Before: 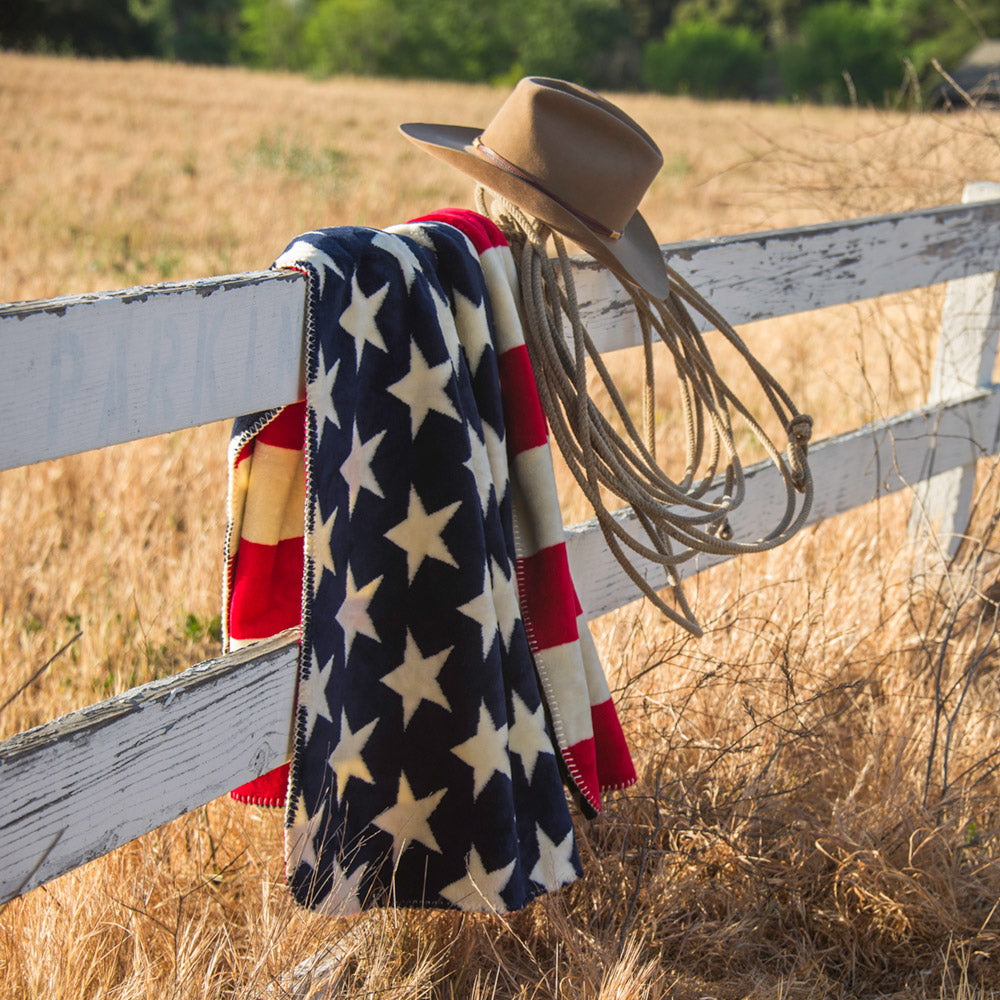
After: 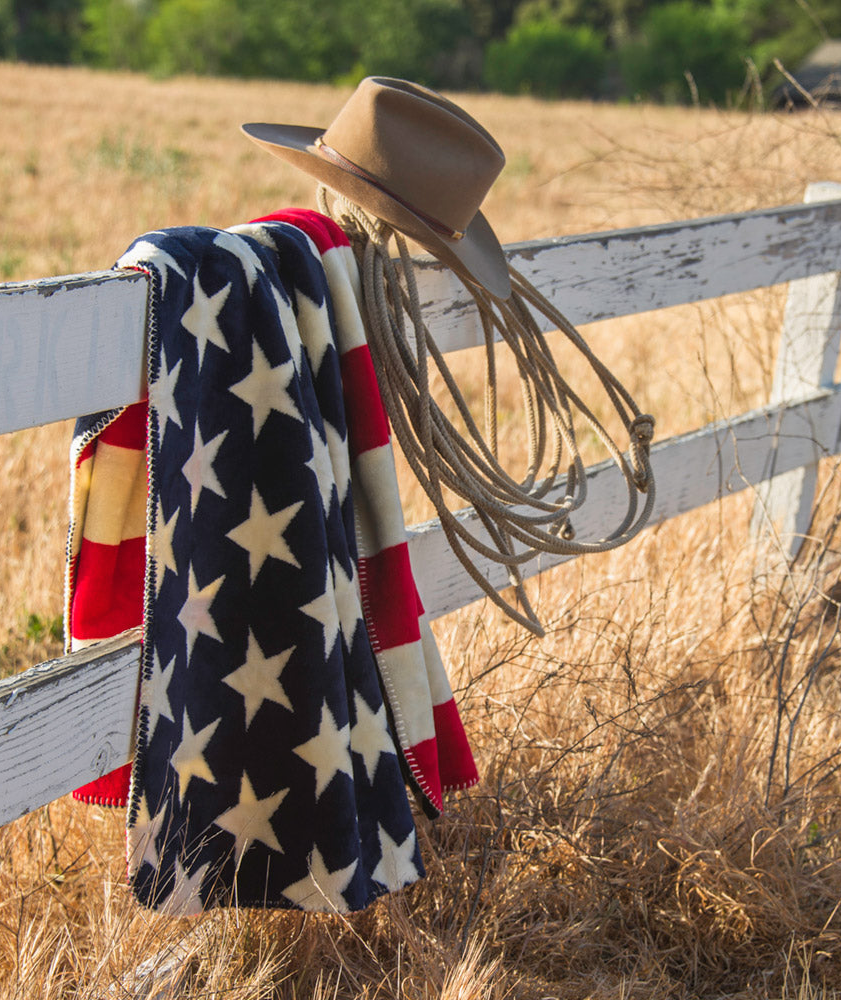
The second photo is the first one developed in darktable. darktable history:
local contrast: mode bilateral grid, contrast 100, coarseness 100, detail 92%, midtone range 0.2
crop: left 15.875%
